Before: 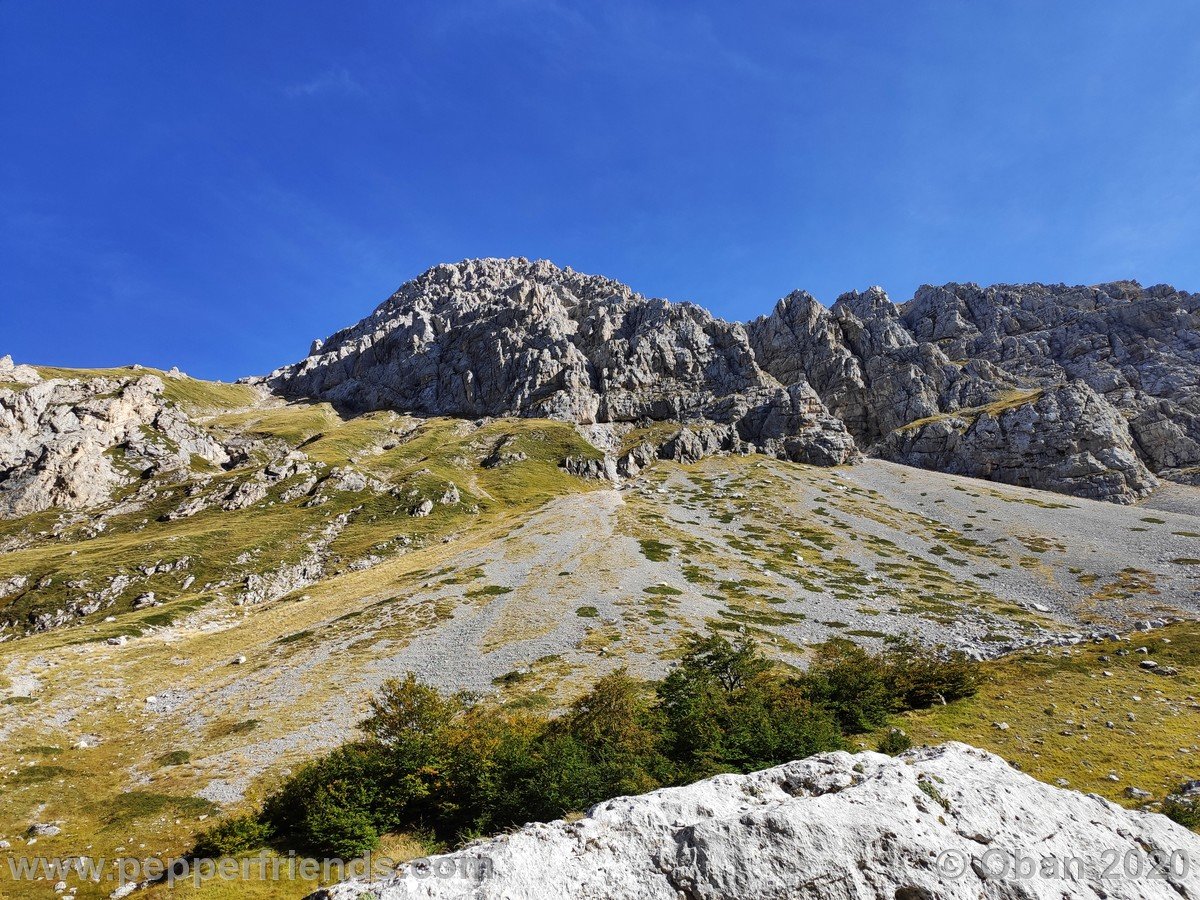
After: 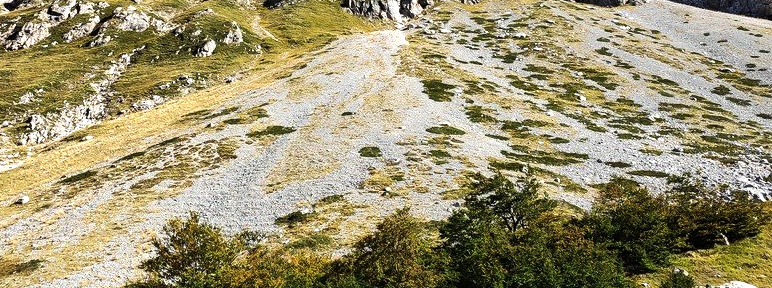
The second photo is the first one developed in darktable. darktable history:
crop: left 18.091%, top 51.13%, right 17.525%, bottom 16.85%
tone equalizer: -8 EV -0.75 EV, -7 EV -0.7 EV, -6 EV -0.6 EV, -5 EV -0.4 EV, -3 EV 0.4 EV, -2 EV 0.6 EV, -1 EV 0.7 EV, +0 EV 0.75 EV, edges refinement/feathering 500, mask exposure compensation -1.57 EV, preserve details no
